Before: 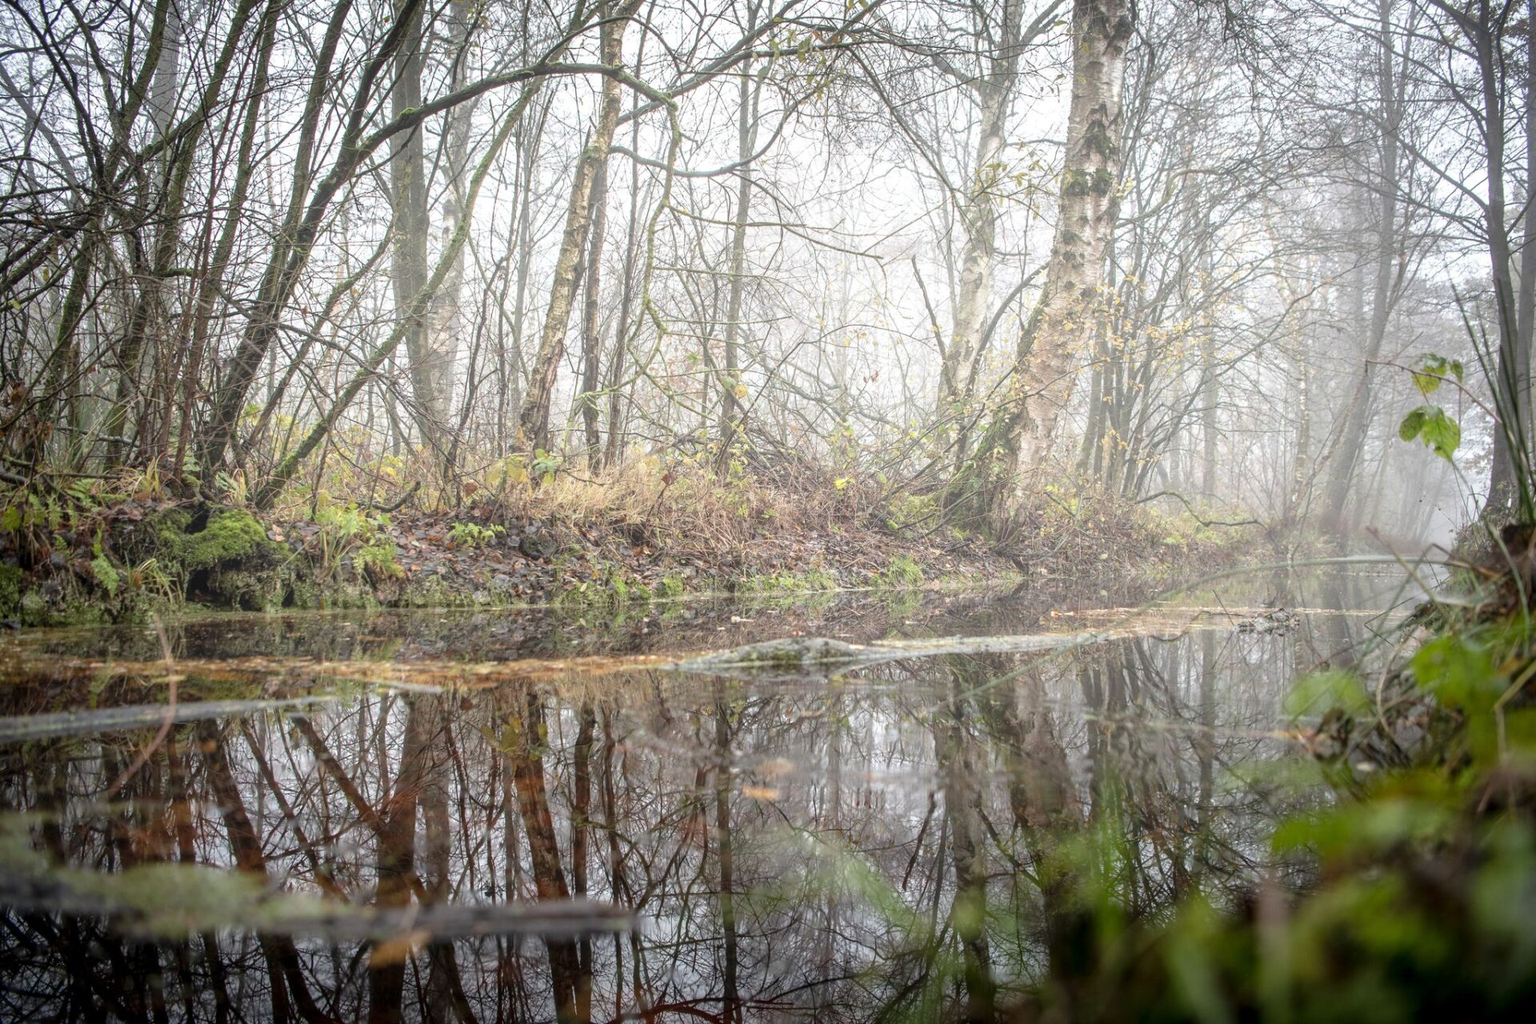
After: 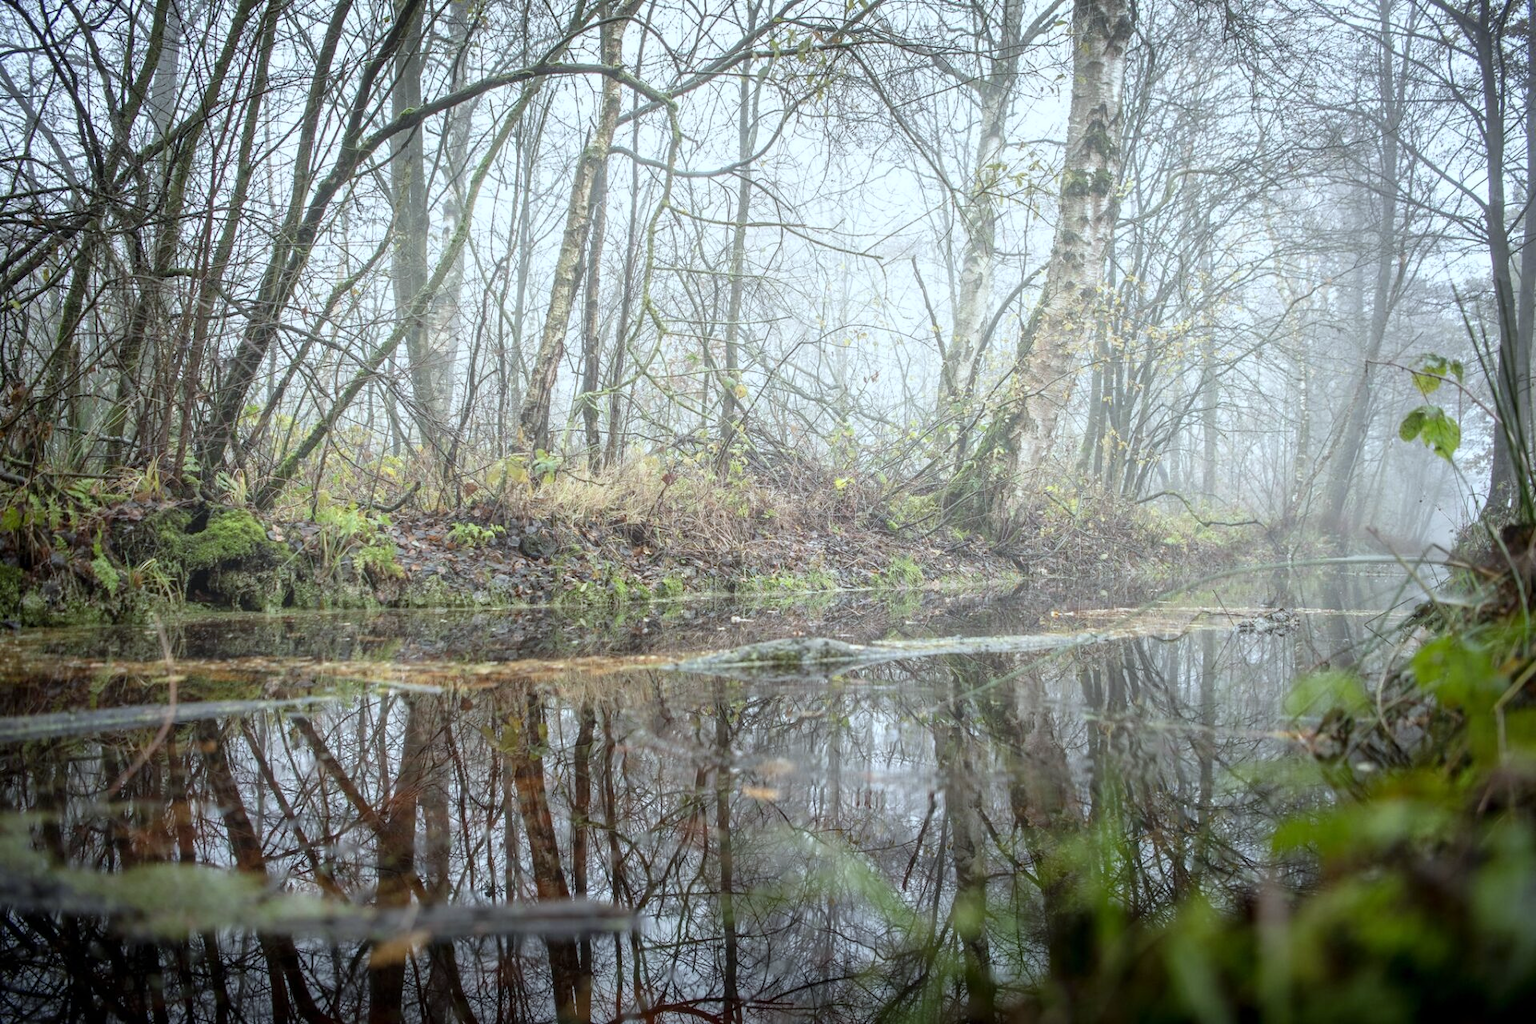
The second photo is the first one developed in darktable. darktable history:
contrast brightness saturation: contrast 0.05
white balance: red 0.925, blue 1.046
